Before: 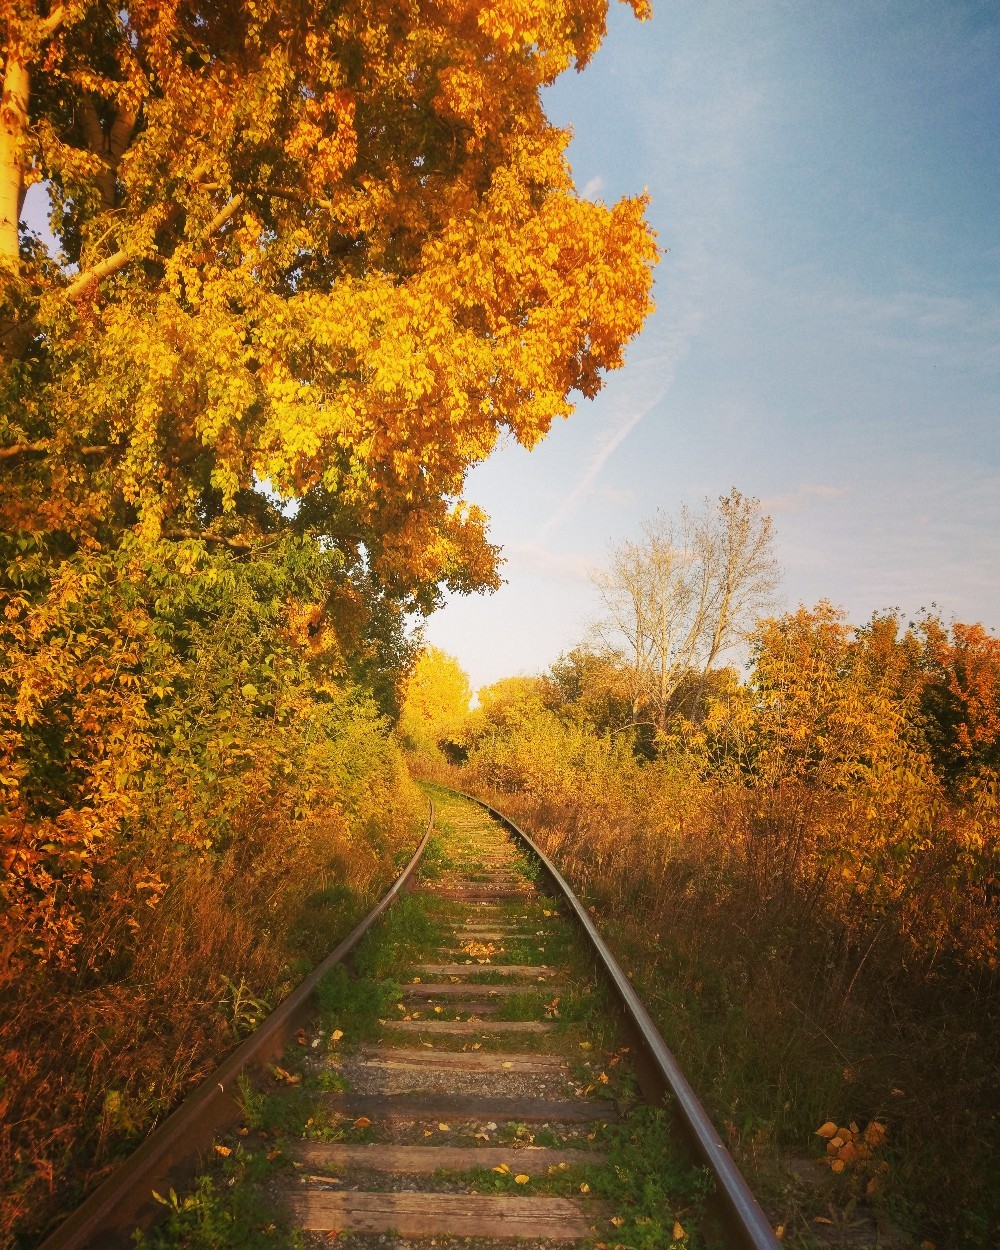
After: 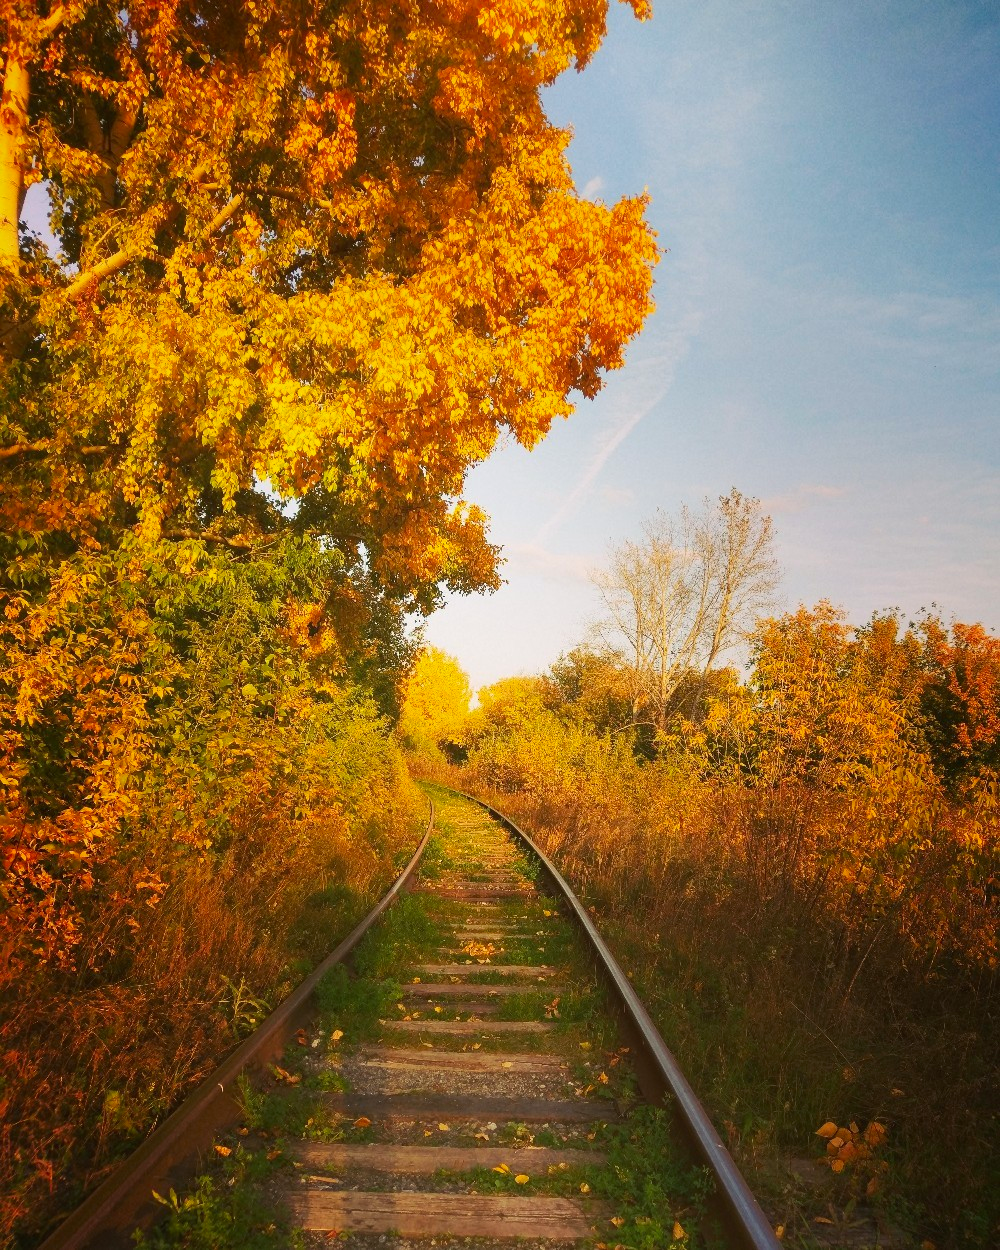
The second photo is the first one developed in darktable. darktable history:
contrast brightness saturation: contrast 0.035, saturation 0.16
